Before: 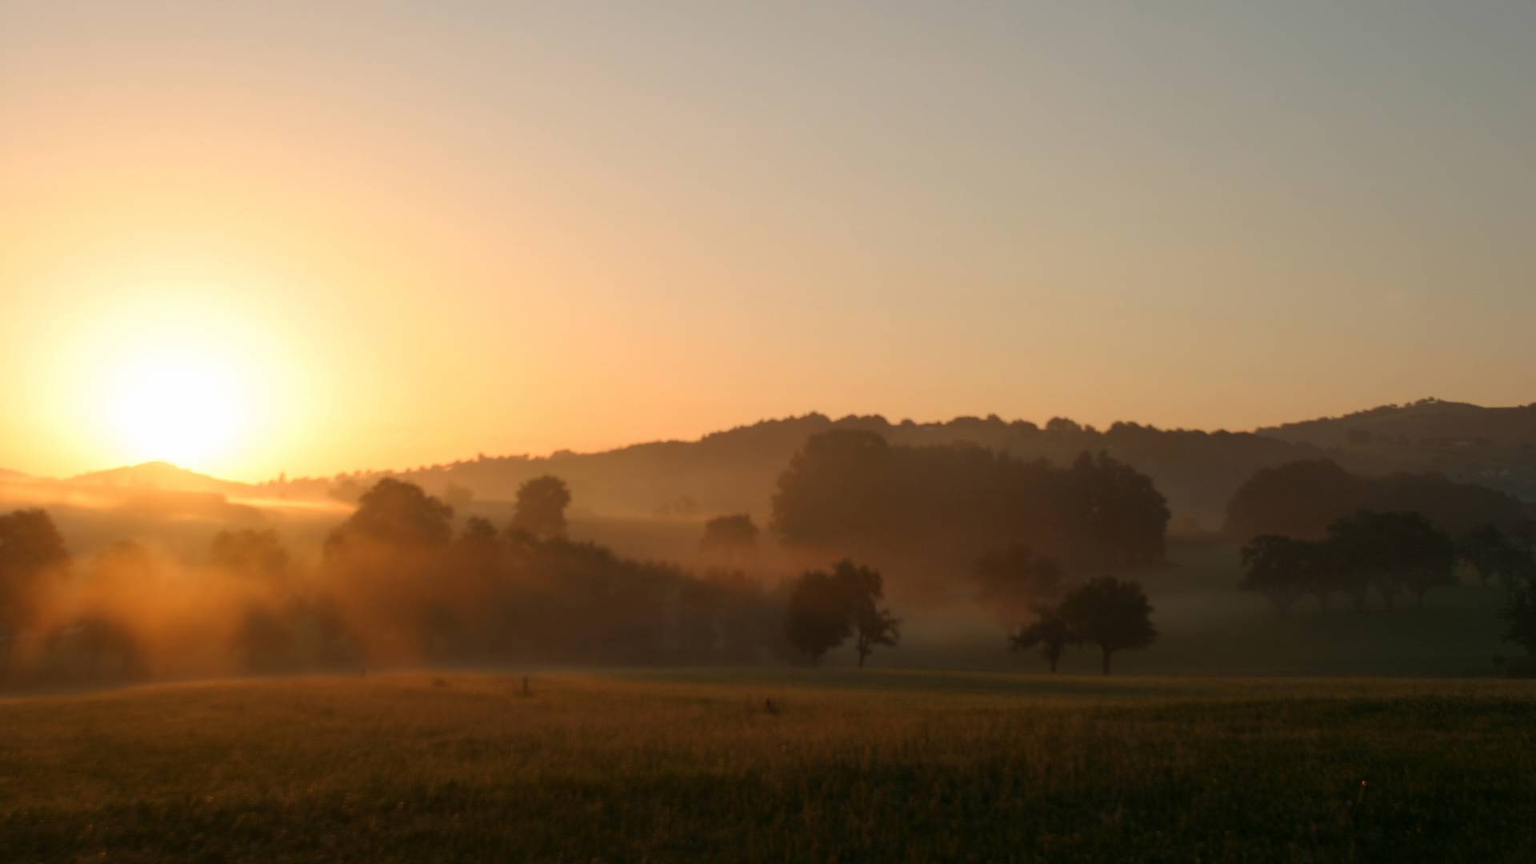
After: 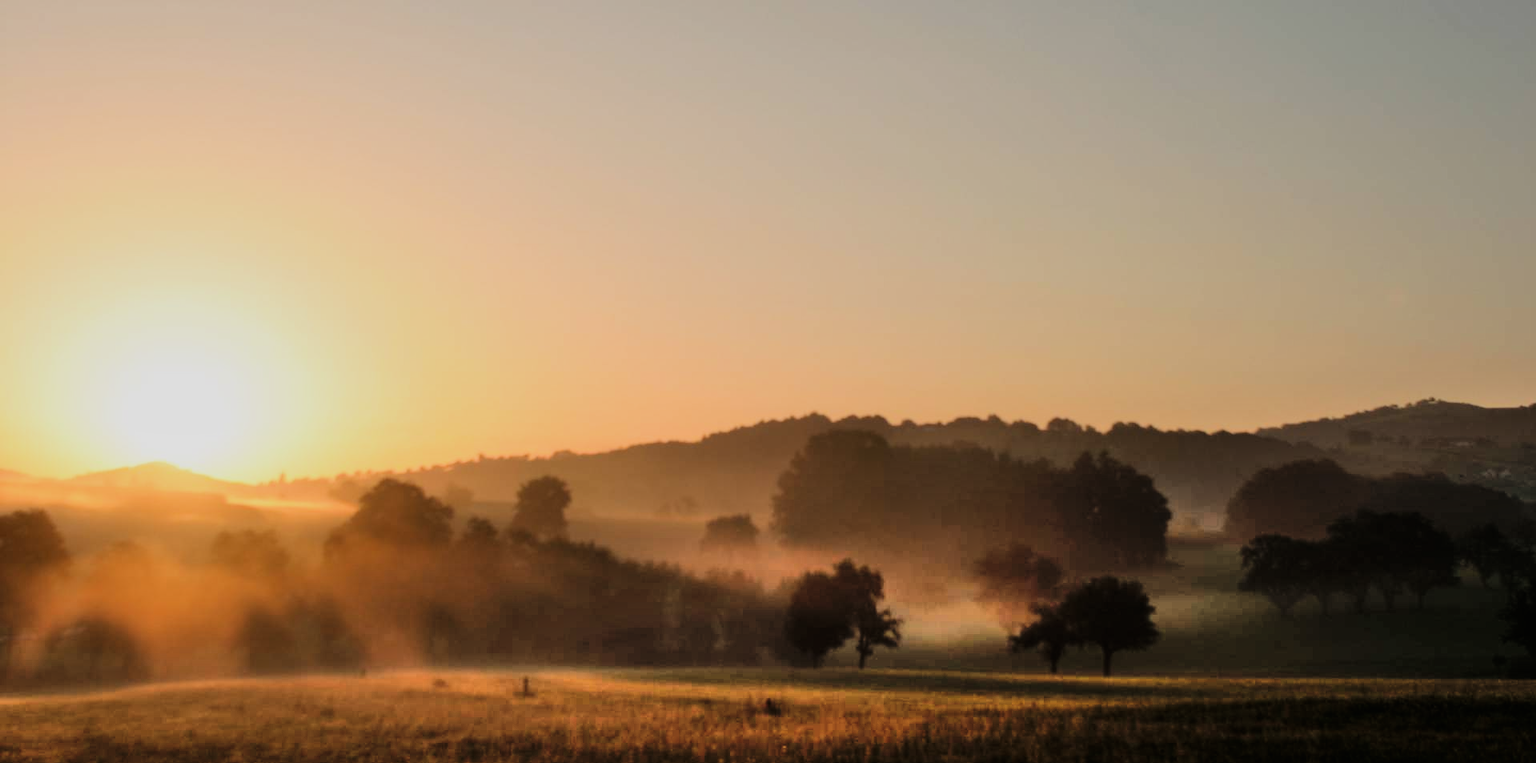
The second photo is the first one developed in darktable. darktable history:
filmic rgb: black relative exposure -7.49 EV, white relative exposure 5 EV, hardness 3.32, contrast 1.298
crop and rotate: top 0%, bottom 11.582%
shadows and highlights: shadows 75.9, highlights -25.57, soften with gaussian
